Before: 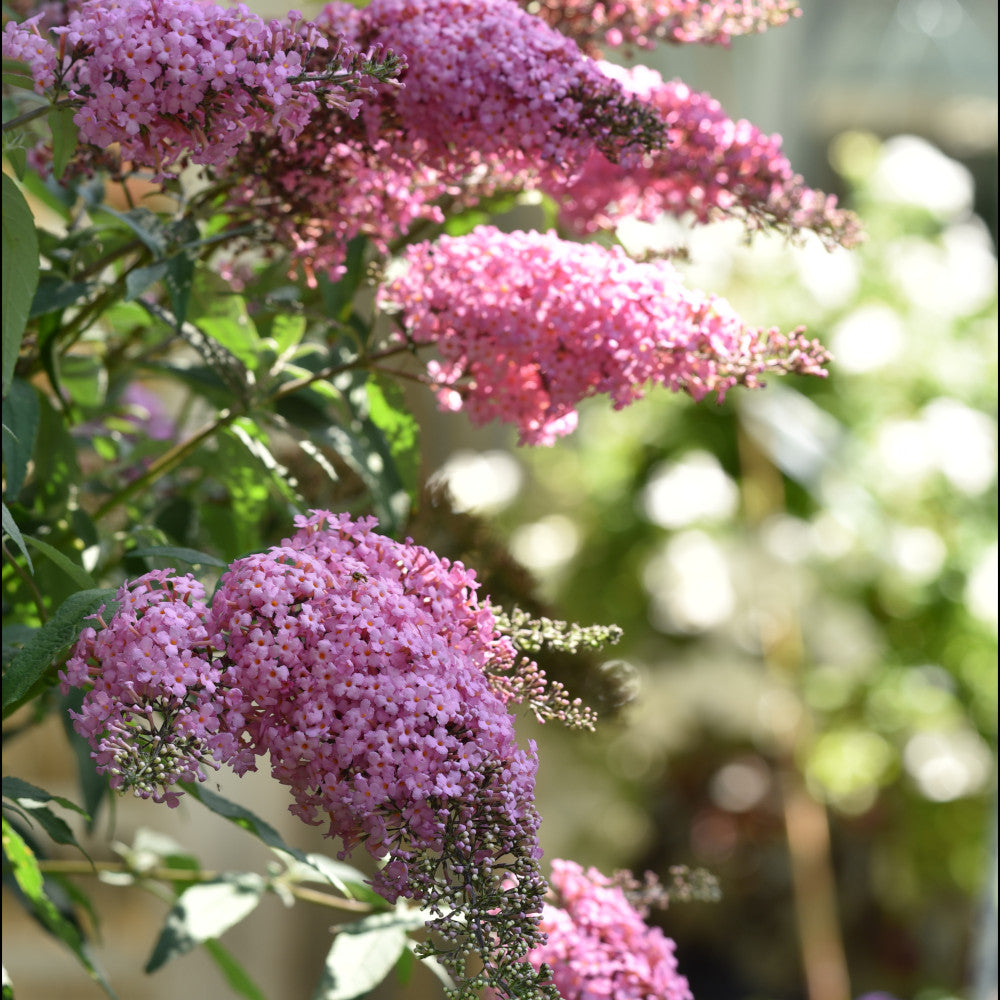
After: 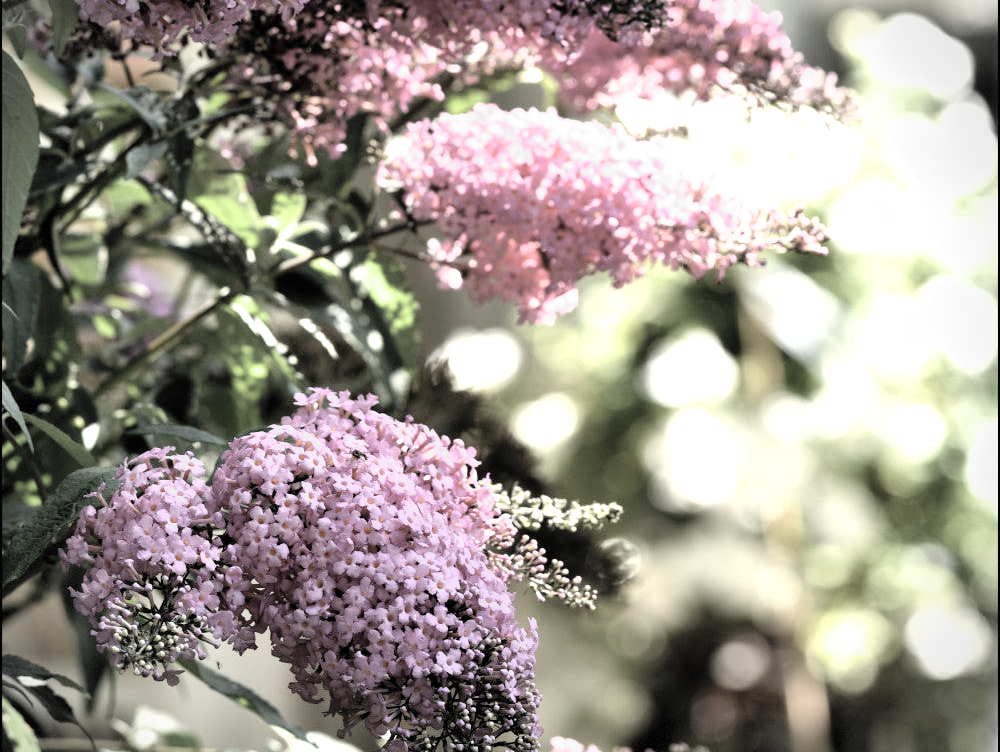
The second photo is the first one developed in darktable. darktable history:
crop and rotate: top 12.274%, bottom 12.48%
vignetting: brightness -0.266, center (-0.031, -0.049), dithering 8-bit output
filmic rgb: black relative exposure -8.2 EV, white relative exposure 2.21 EV, threshold 3.06 EV, hardness 7.14, latitude 85.74%, contrast 1.709, highlights saturation mix -3.82%, shadows ↔ highlights balance -2.33%, add noise in highlights 0, color science v3 (2019), use custom middle-gray values true, contrast in highlights soft, enable highlight reconstruction true
contrast brightness saturation: brightness 0.185, saturation -0.5
